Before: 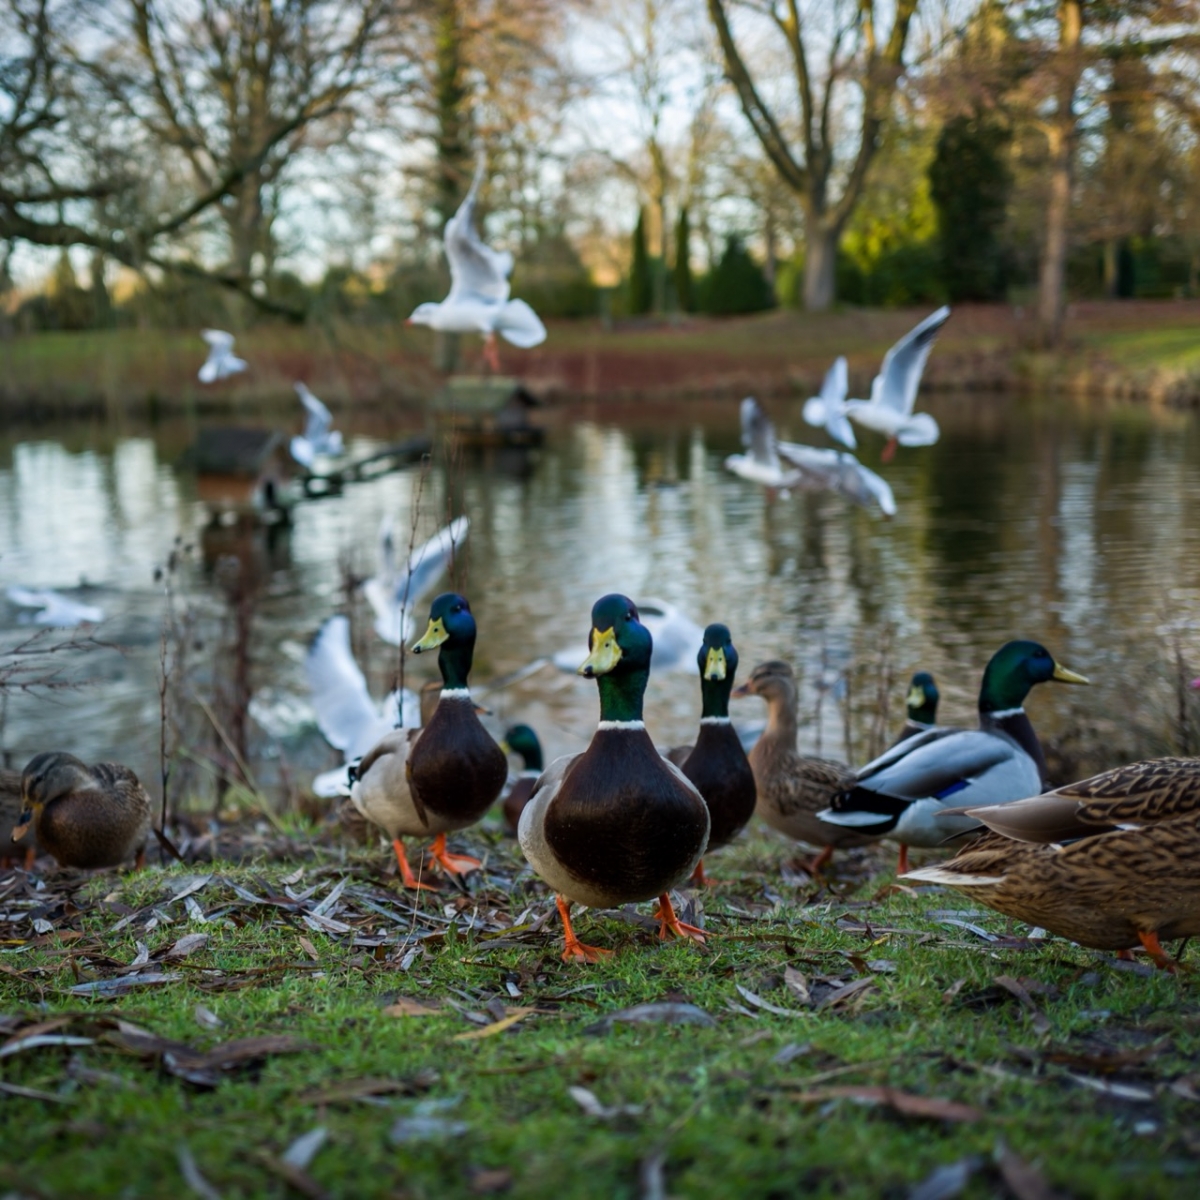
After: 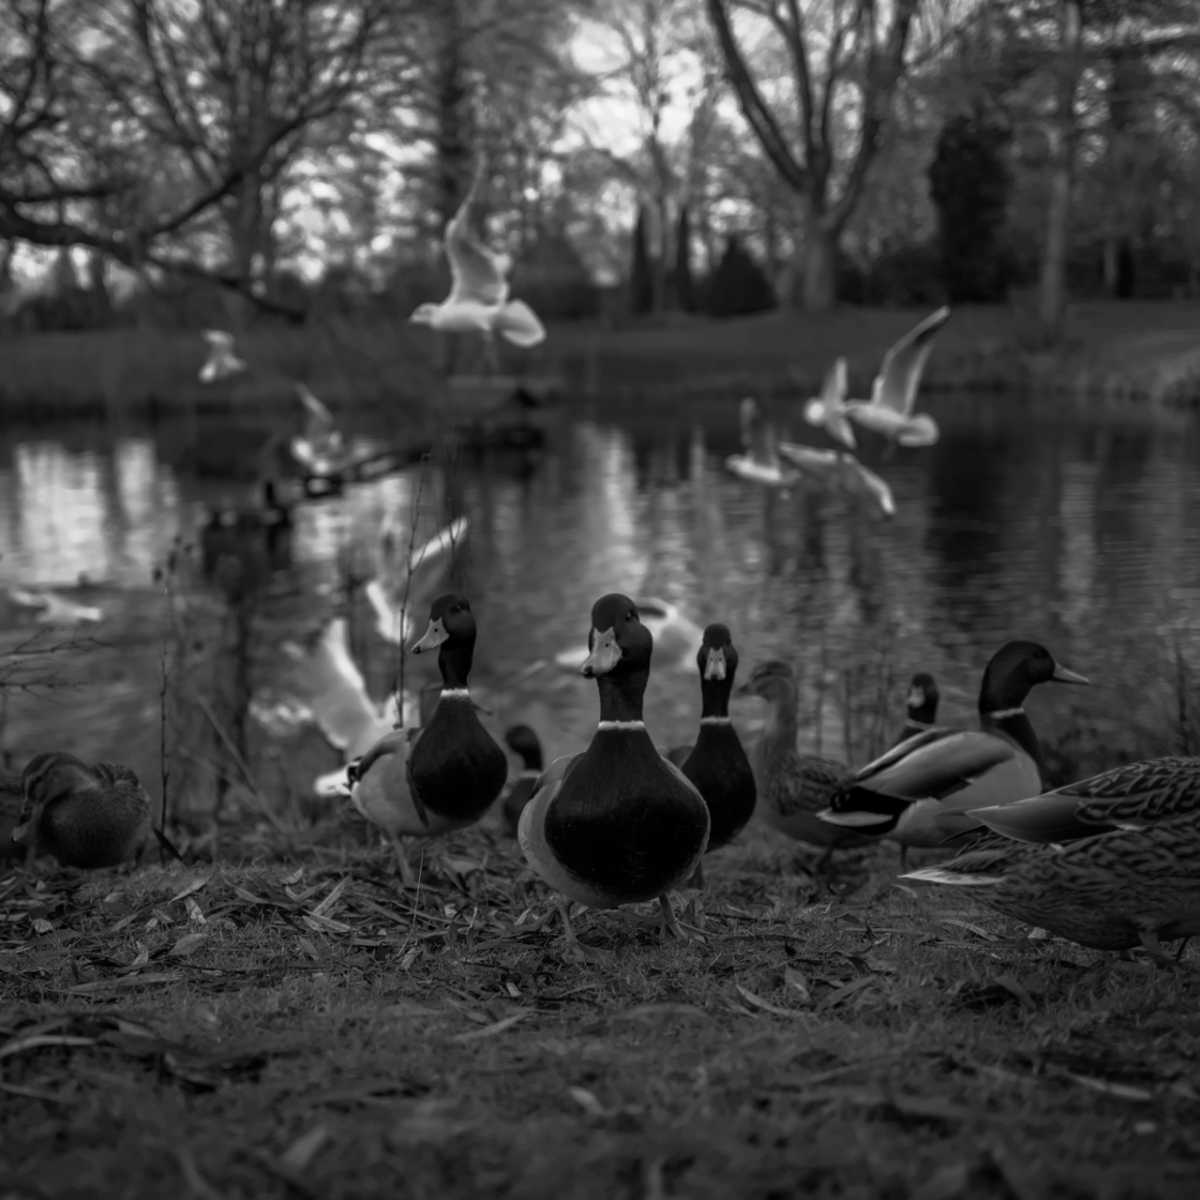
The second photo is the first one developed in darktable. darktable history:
color contrast: green-magenta contrast 0, blue-yellow contrast 0
base curve: curves: ch0 [(0, 0) (0.564, 0.291) (0.802, 0.731) (1, 1)]
denoise (profiled): patch size 2, preserve shadows 1.02, bias correction -0.395, scattering 0.3, a [0, 0, 0], y [[0.5 ×7] ×4, [0.5, 0.666, 0.339, 0.674, 0.384, 0.5, 0.5], [0.5 ×7]]
